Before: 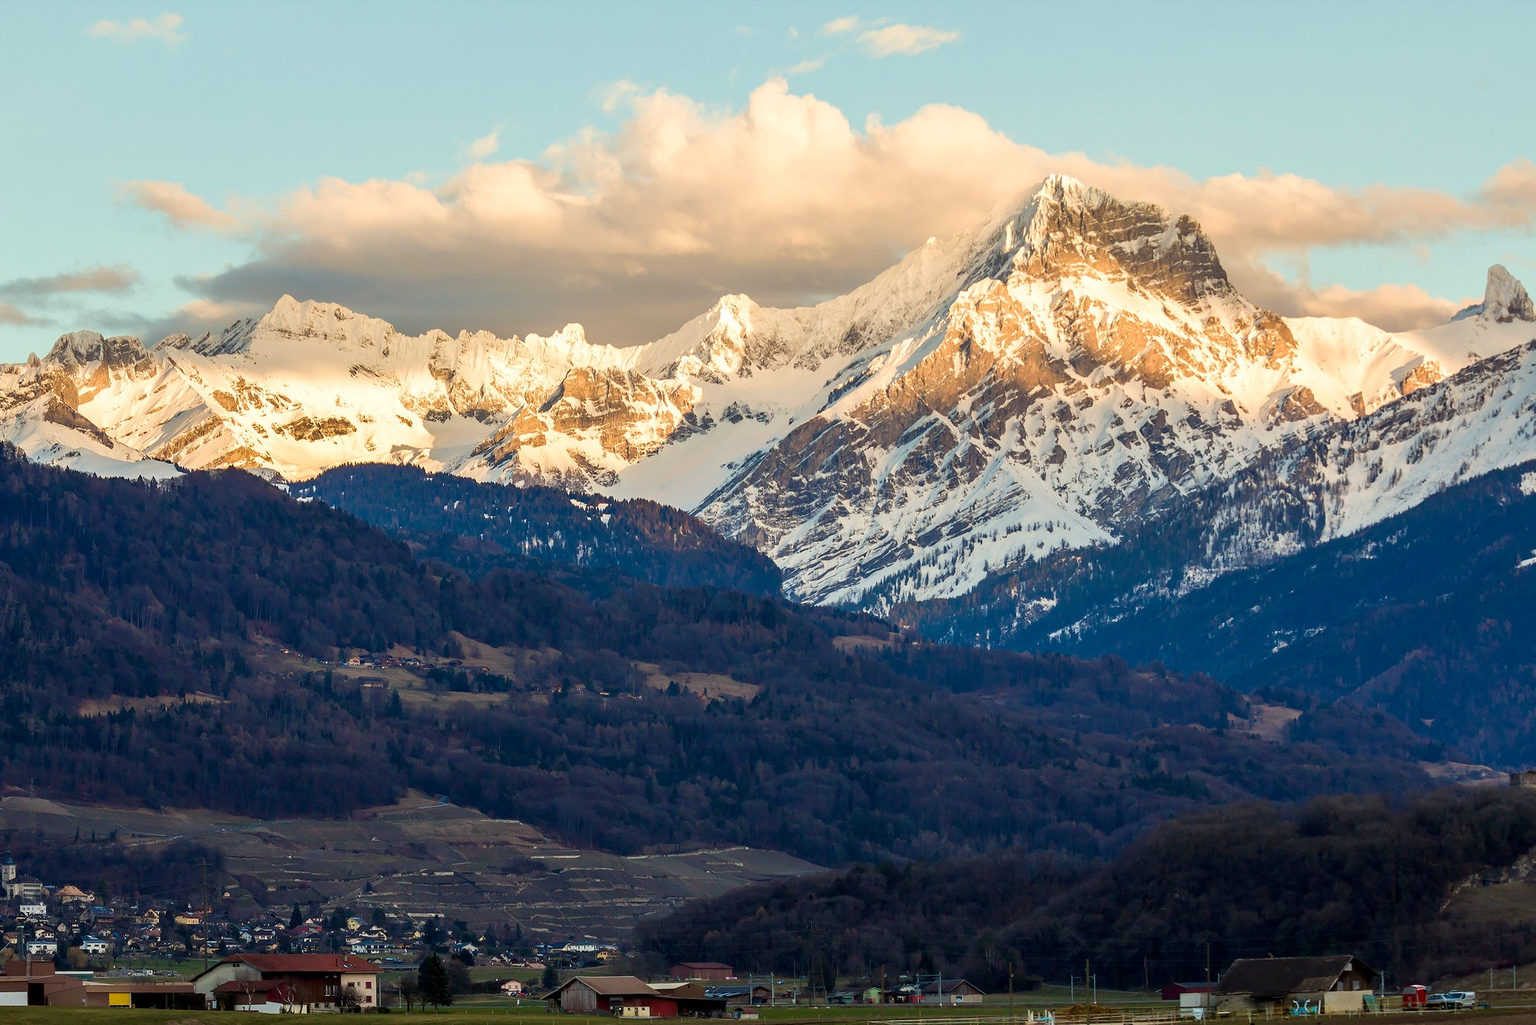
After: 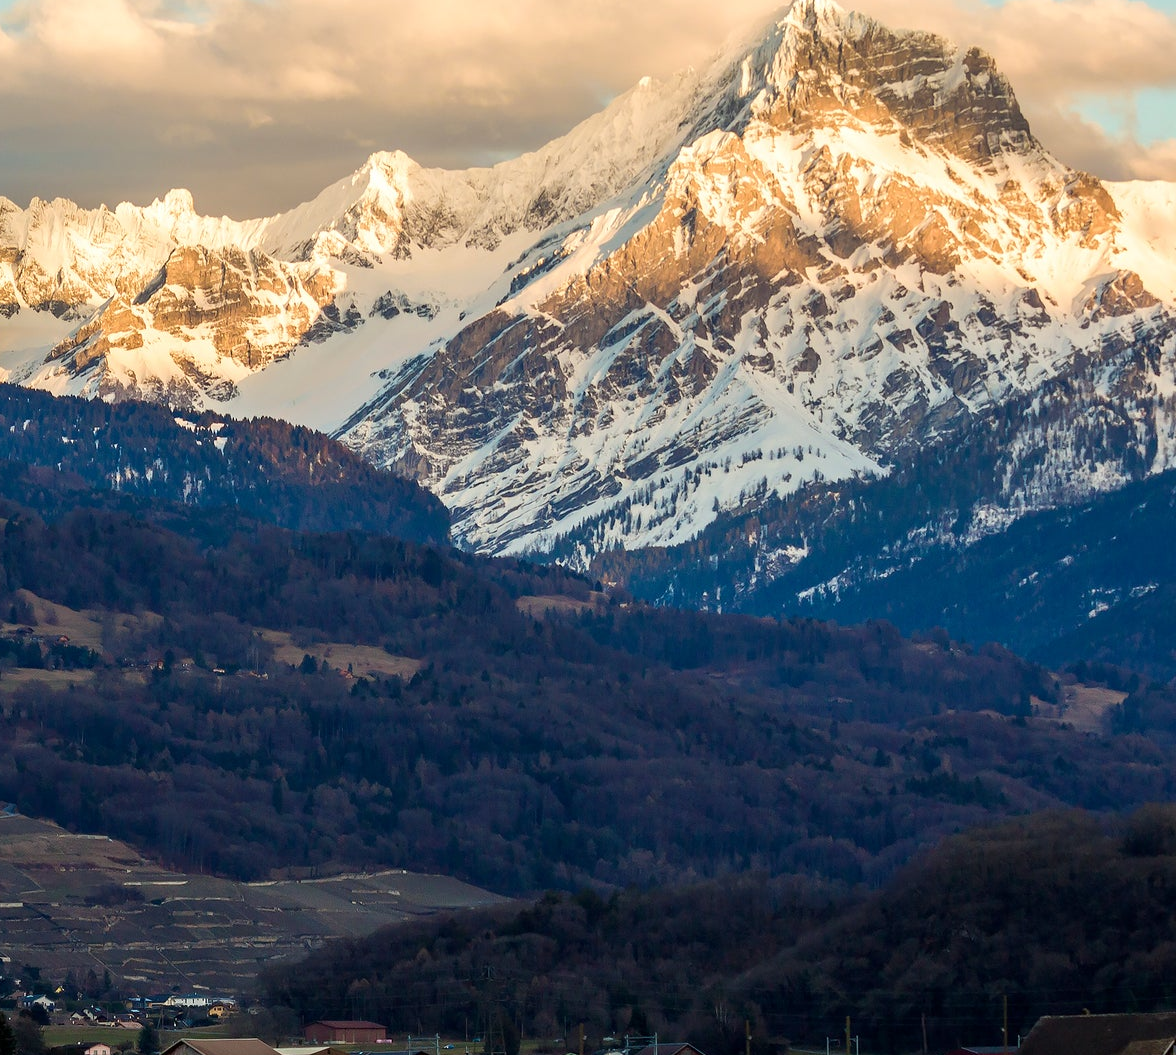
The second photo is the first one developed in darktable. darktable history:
crop and rotate: left 28.437%, top 17.464%, right 12.723%, bottom 3.433%
